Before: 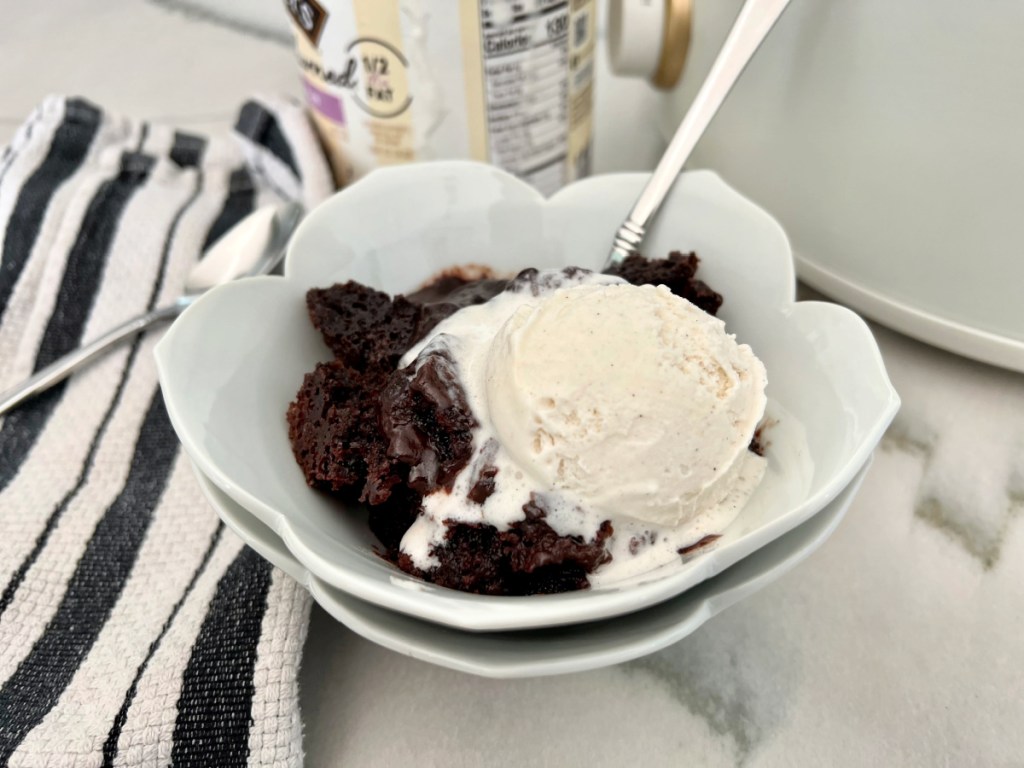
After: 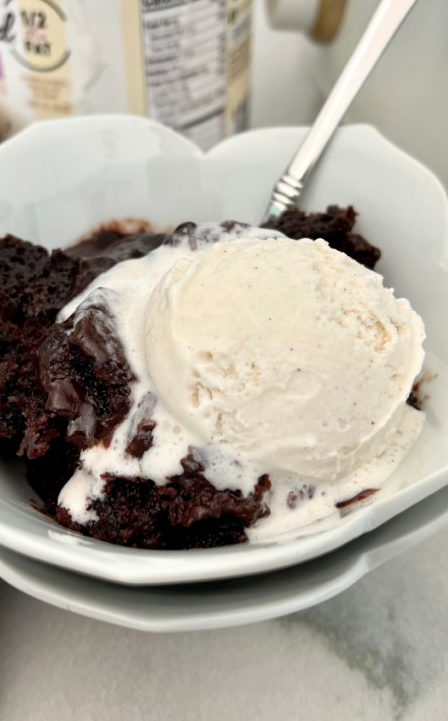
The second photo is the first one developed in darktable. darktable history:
crop: left 33.409%, top 5.994%, right 22.814%
